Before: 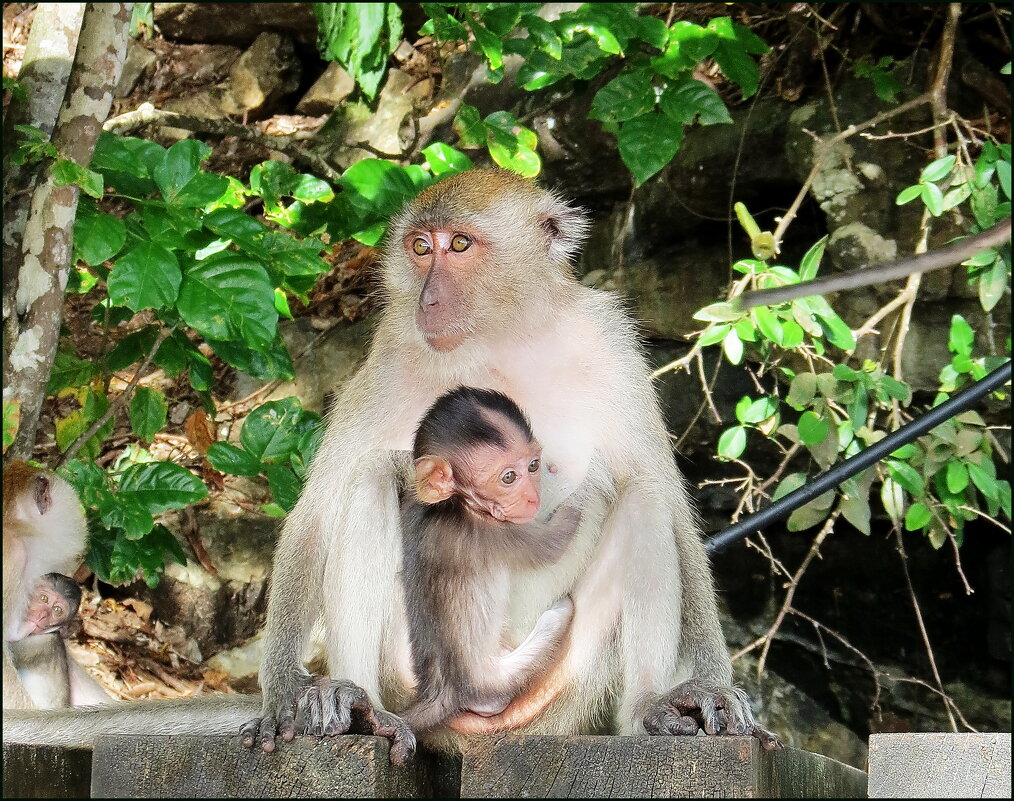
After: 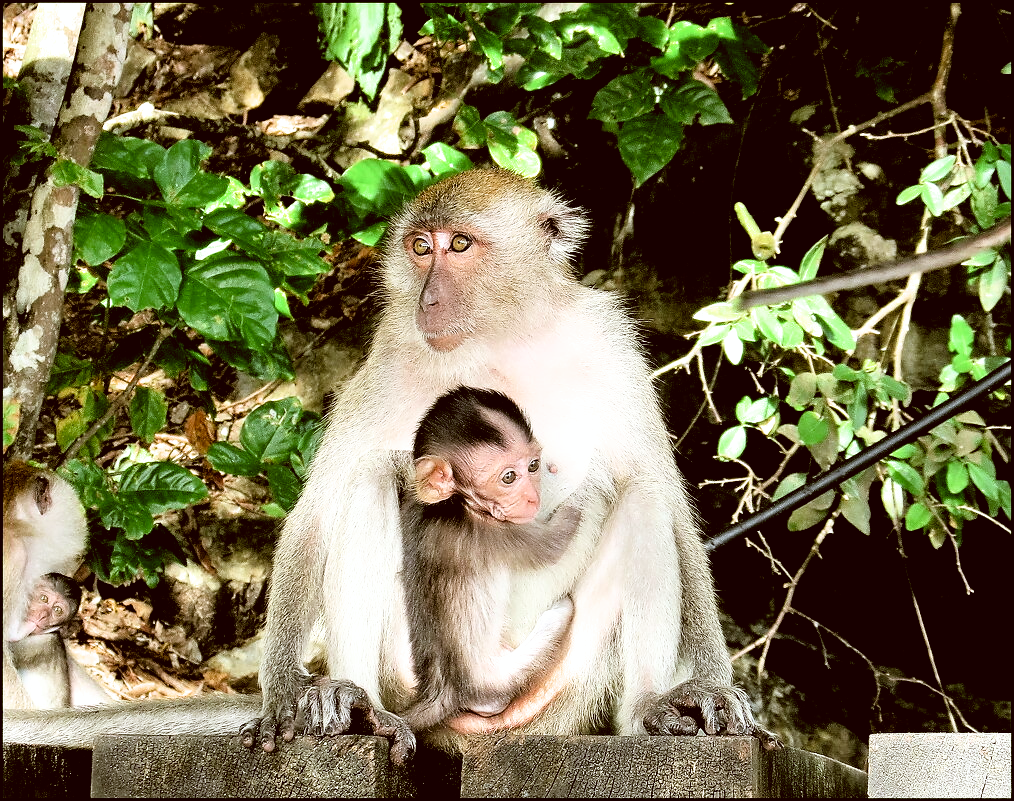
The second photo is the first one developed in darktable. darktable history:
color correction: highlights a* -0.553, highlights b* 0.174, shadows a* 4.5, shadows b* 20.32
filmic rgb: black relative exposure -3.63 EV, white relative exposure 2.16 EV, hardness 3.63
